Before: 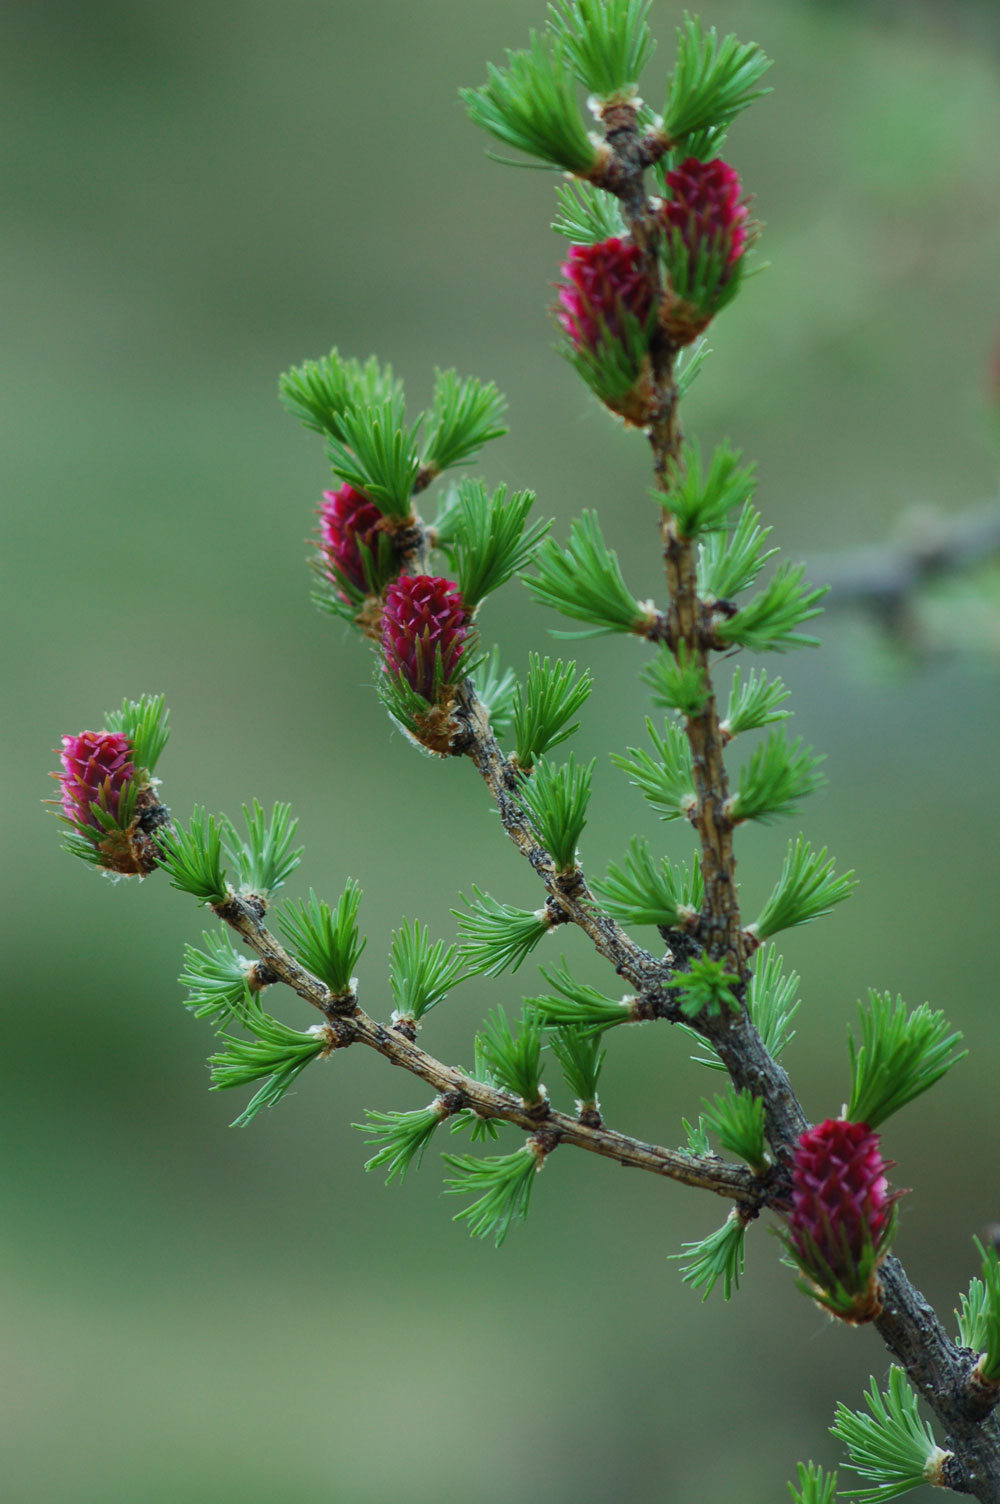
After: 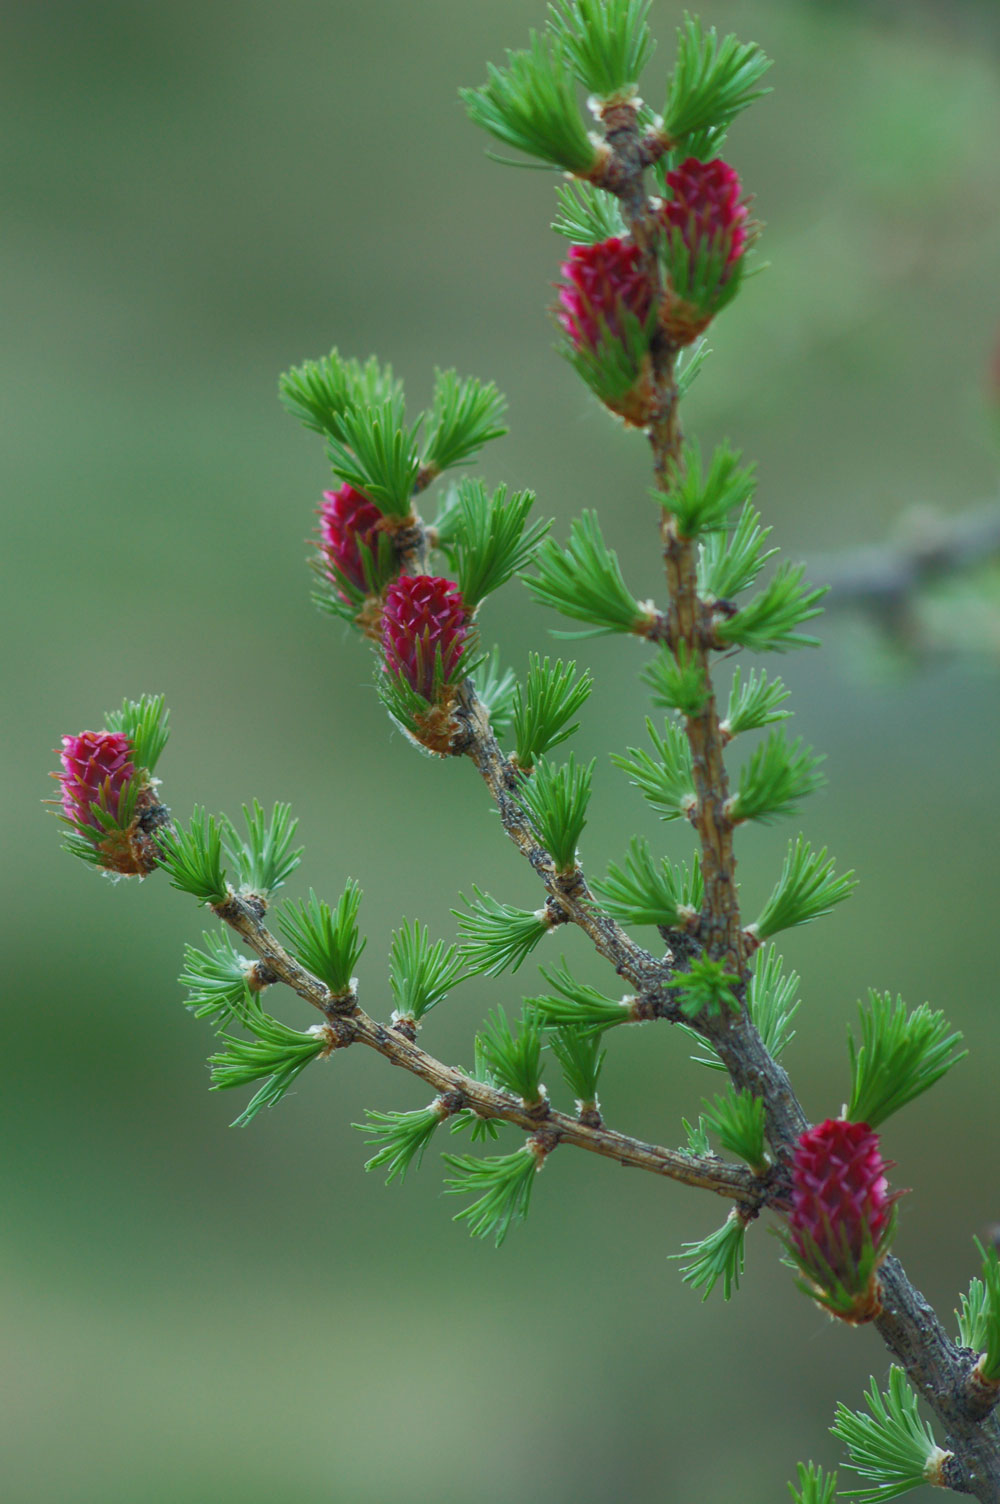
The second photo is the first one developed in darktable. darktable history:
rgb curve: curves: ch0 [(0, 0) (0.072, 0.166) (0.217, 0.293) (0.414, 0.42) (1, 1)], compensate middle gray true, preserve colors basic power
